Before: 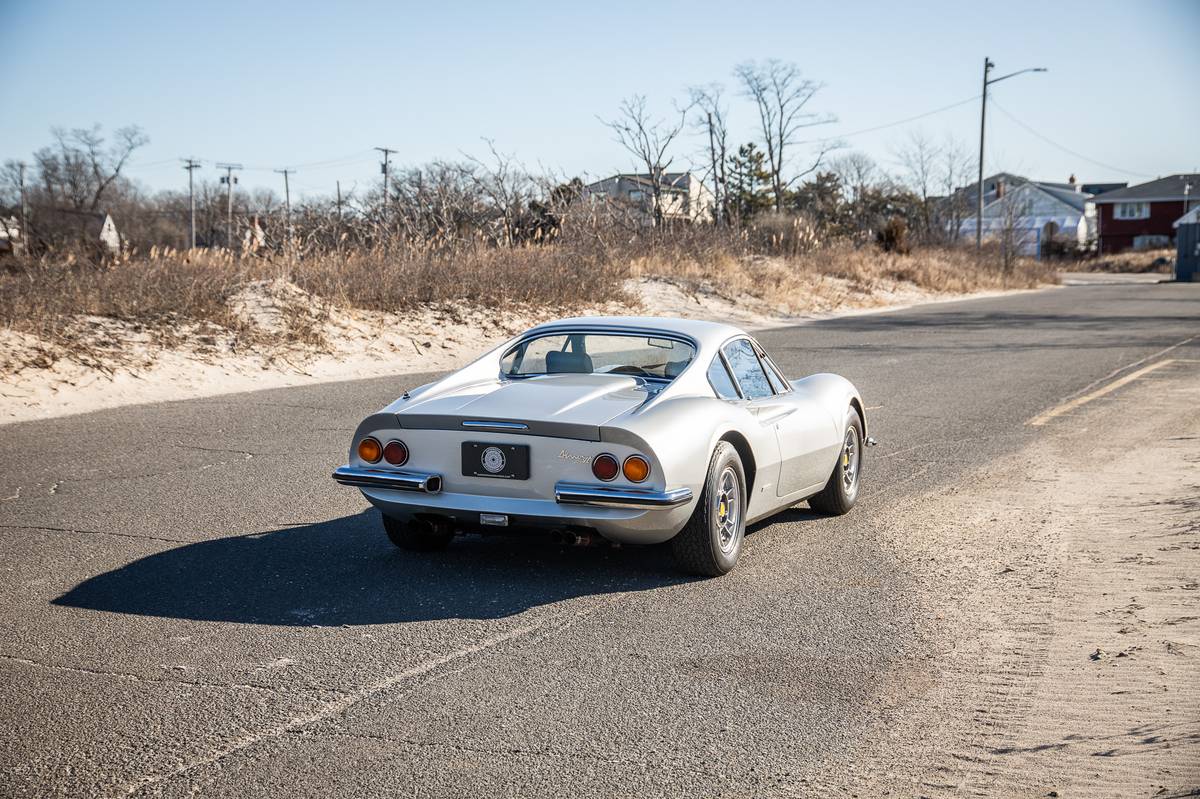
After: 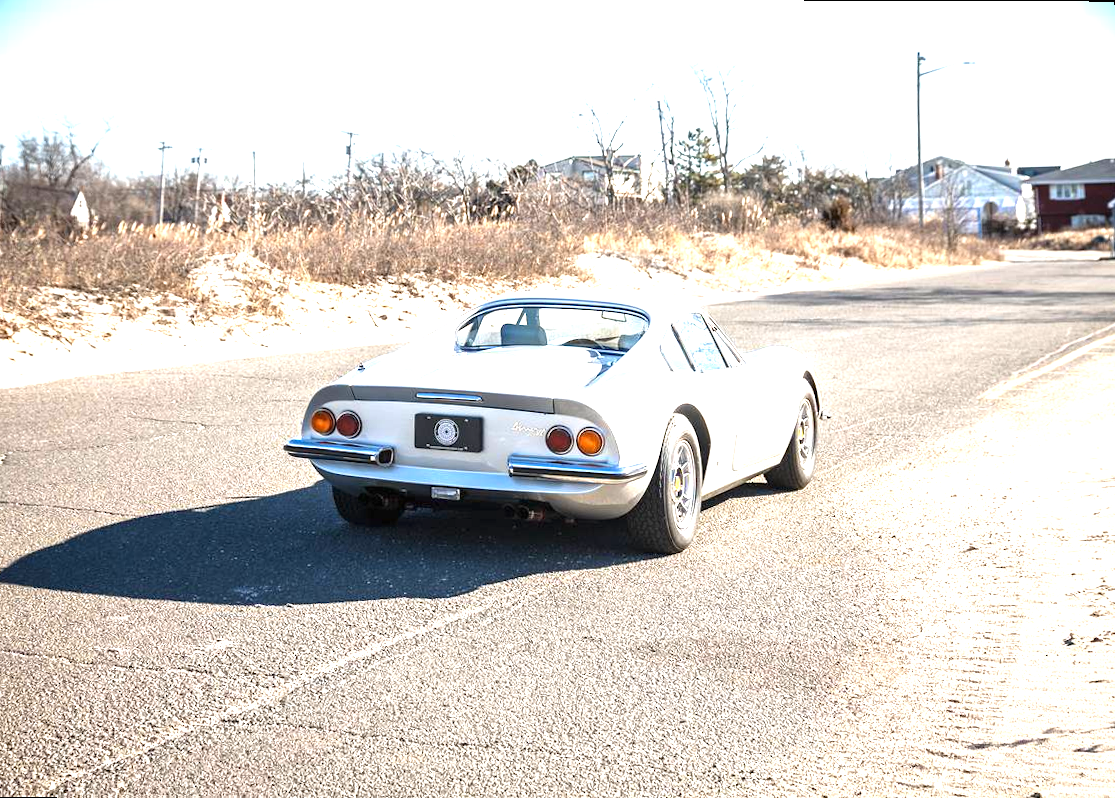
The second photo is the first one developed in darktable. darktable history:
exposure: black level correction 0, exposure 1.5 EV, compensate highlight preservation false
rotate and perspective: rotation 0.215°, lens shift (vertical) -0.139, crop left 0.069, crop right 0.939, crop top 0.002, crop bottom 0.996
